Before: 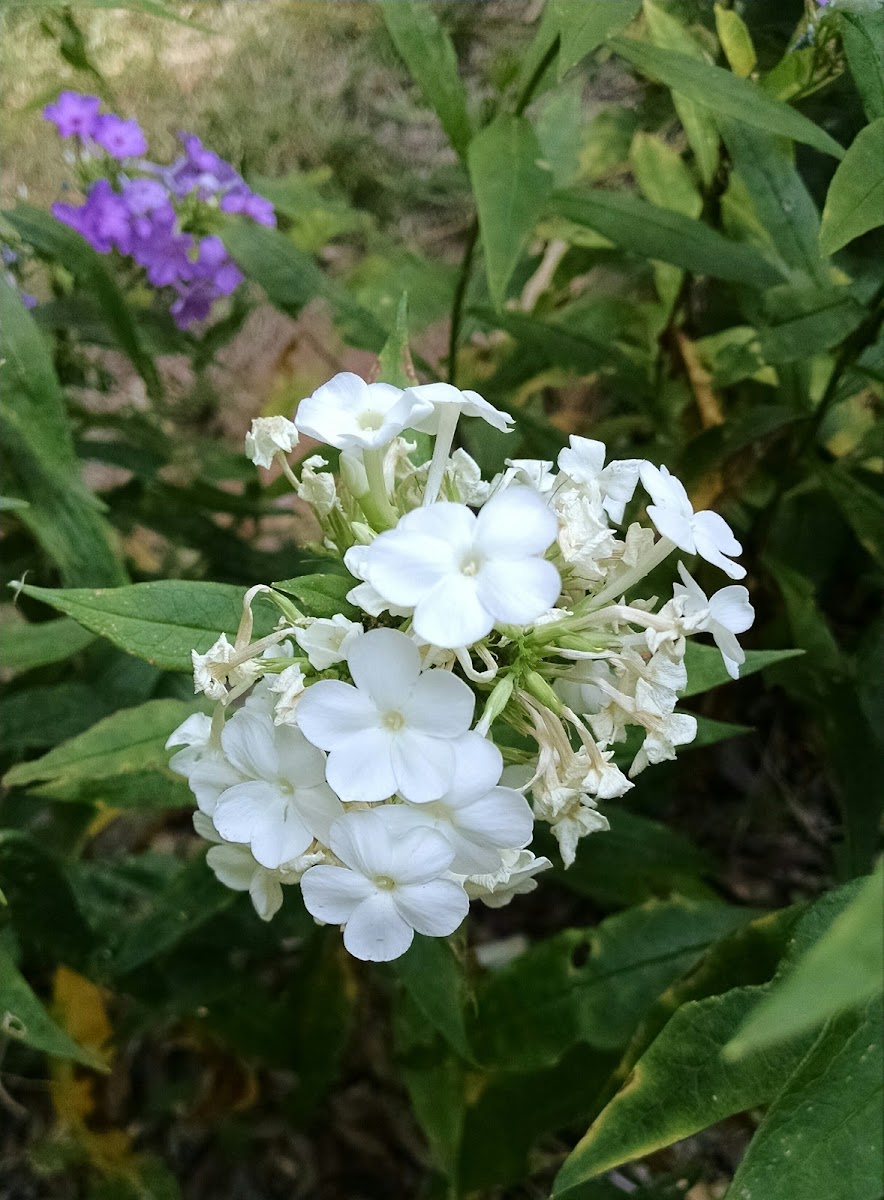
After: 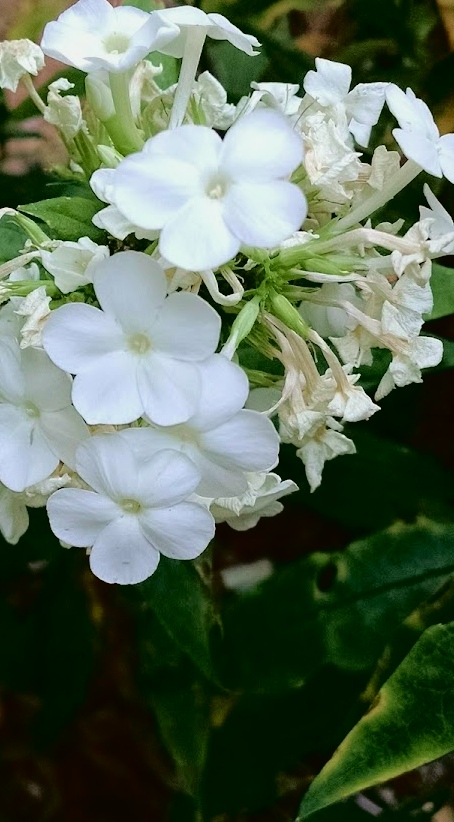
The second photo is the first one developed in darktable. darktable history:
crop and rotate: left 28.774%, top 31.45%, right 19.832%
tone curve: curves: ch0 [(0, 0.013) (0.181, 0.074) (0.337, 0.304) (0.498, 0.485) (0.78, 0.742) (0.993, 0.954)]; ch1 [(0, 0) (0.294, 0.184) (0.359, 0.34) (0.362, 0.35) (0.43, 0.41) (0.469, 0.463) (0.495, 0.502) (0.54, 0.563) (0.612, 0.641) (1, 1)]; ch2 [(0, 0) (0.44, 0.437) (0.495, 0.502) (0.524, 0.534) (0.557, 0.56) (0.634, 0.654) (0.728, 0.722) (1, 1)], color space Lab, independent channels, preserve colors none
